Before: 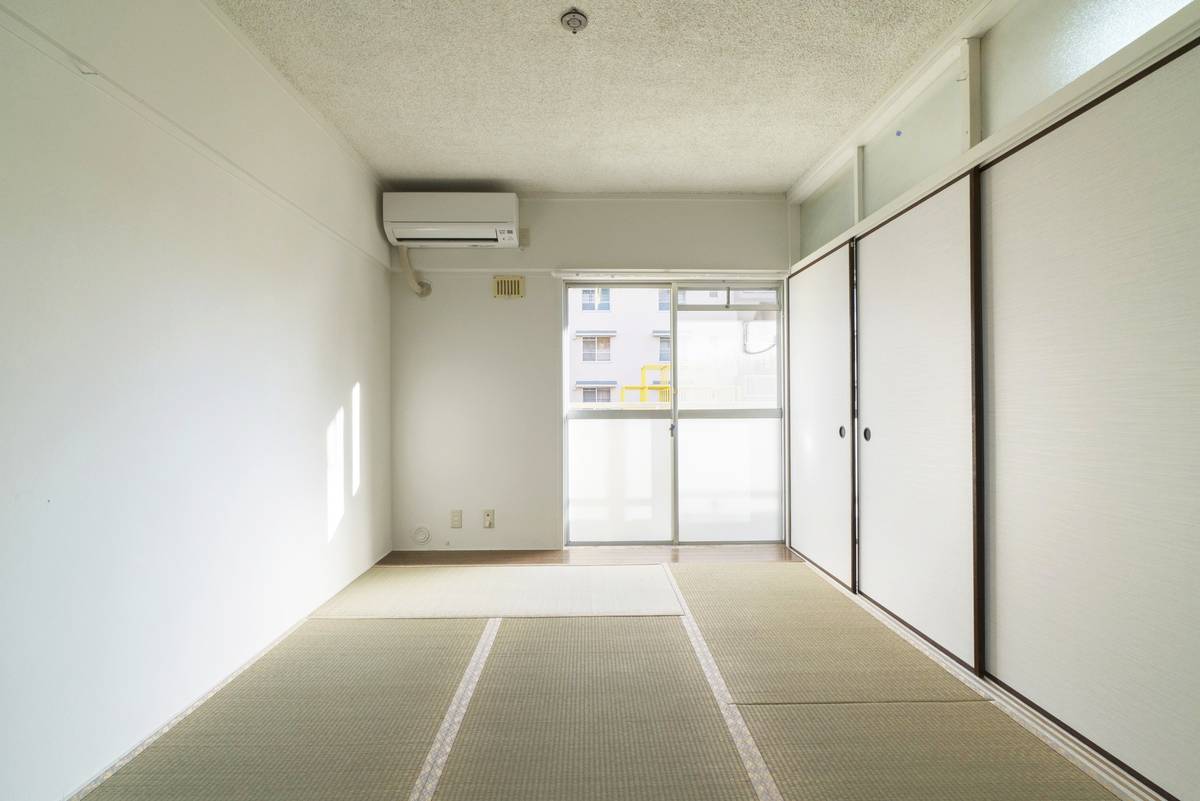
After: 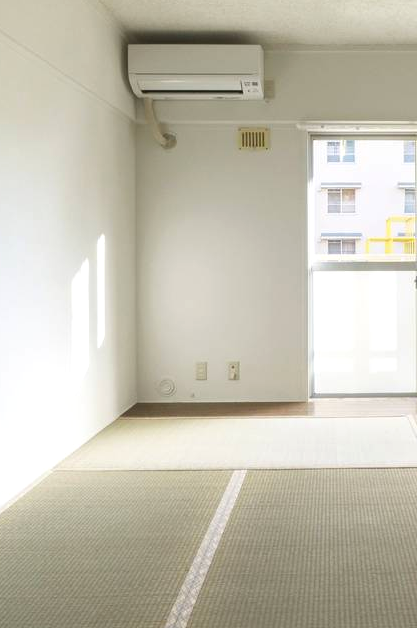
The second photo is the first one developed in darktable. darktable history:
exposure: exposure 0.161 EV, compensate highlight preservation false
crop and rotate: left 21.332%, top 18.57%, right 43.859%, bottom 3.001%
